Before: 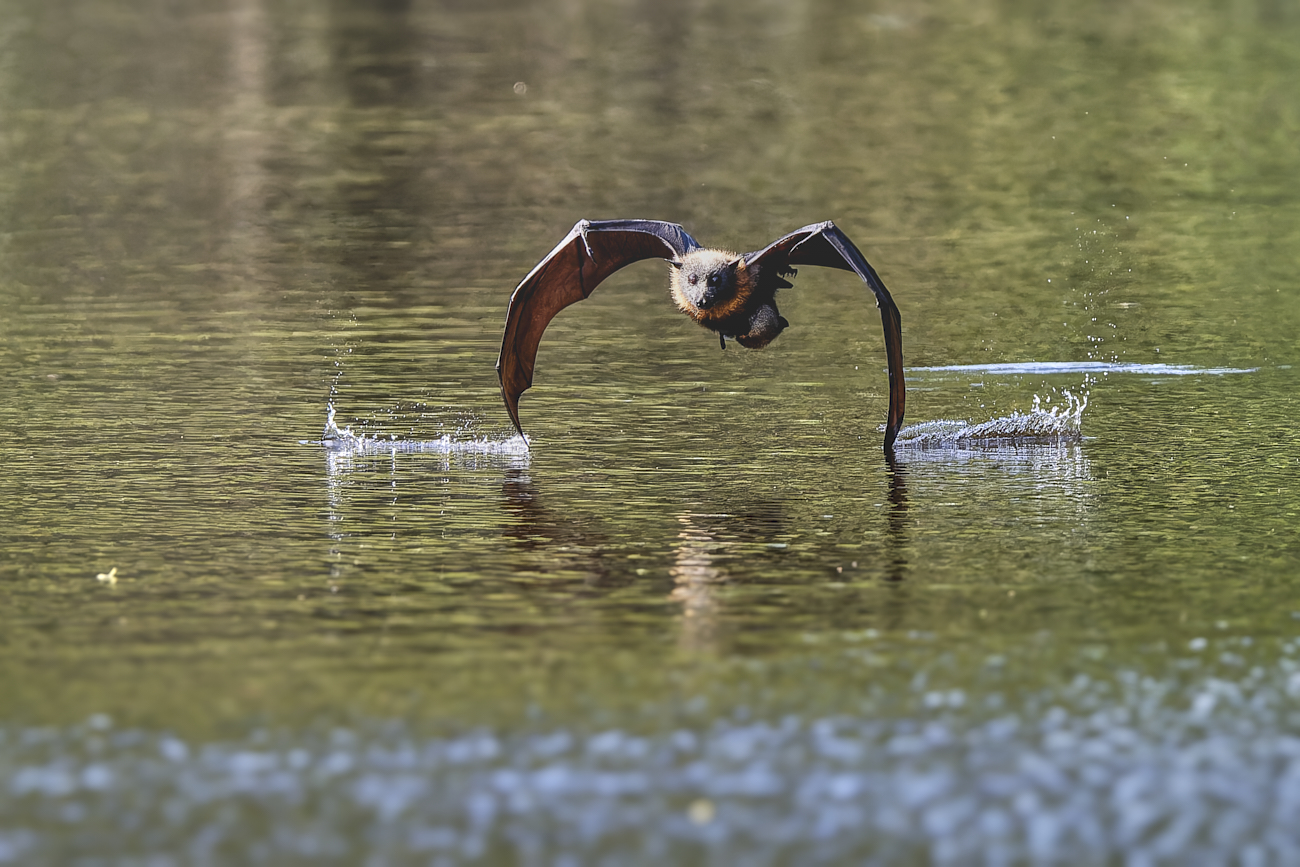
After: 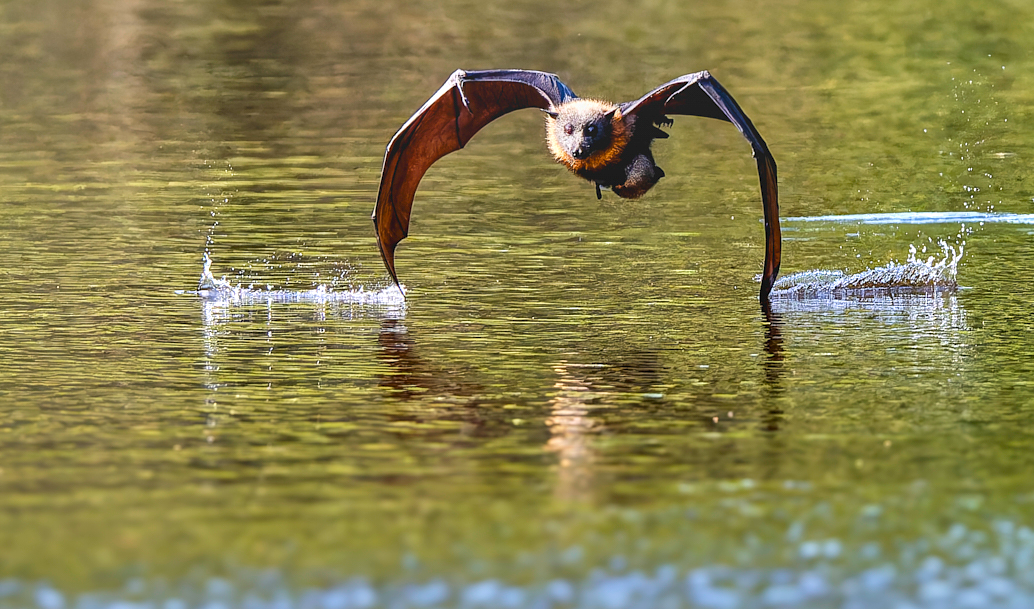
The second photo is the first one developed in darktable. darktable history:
color balance rgb: global offset › luminance -0.491%, perceptual saturation grading › global saturation 12.066%, perceptual brilliance grading › global brilliance 9.398%, perceptual brilliance grading › shadows 14.536%, global vibrance 20%
crop: left 9.589%, top 17.364%, right 10.805%, bottom 12.34%
velvia: strength 9.09%
